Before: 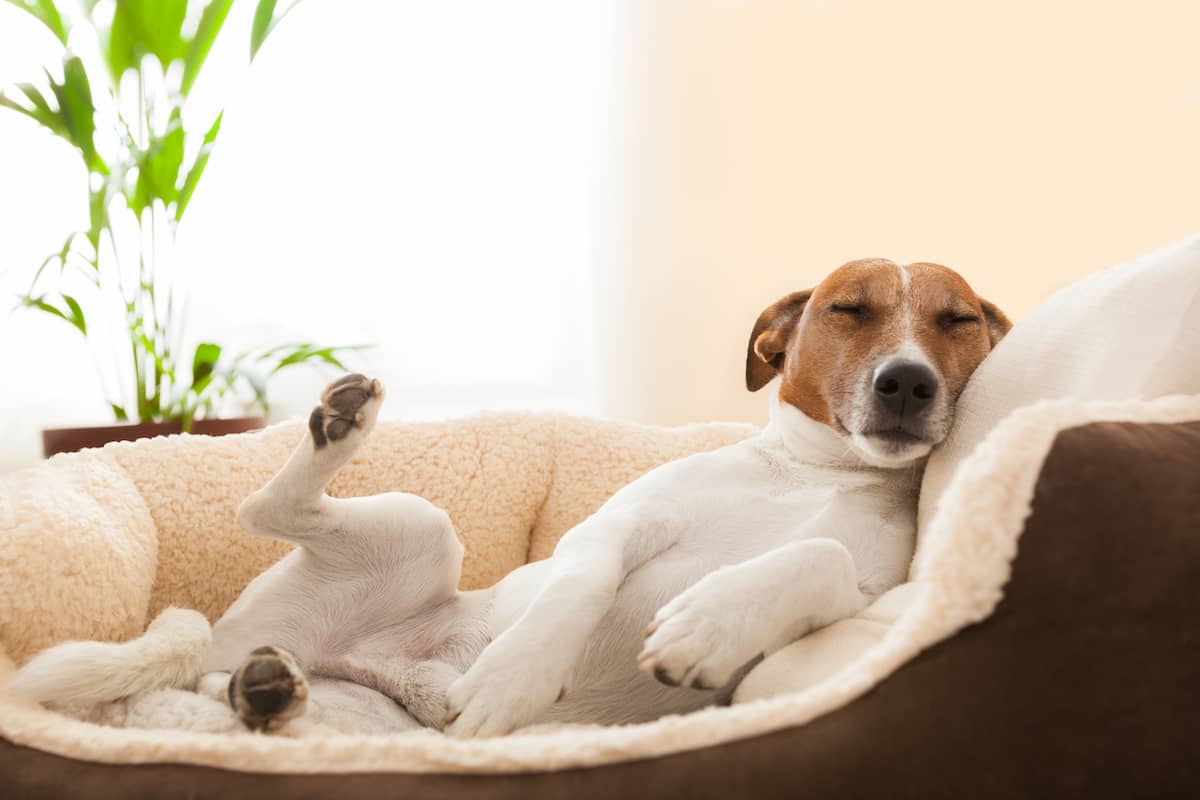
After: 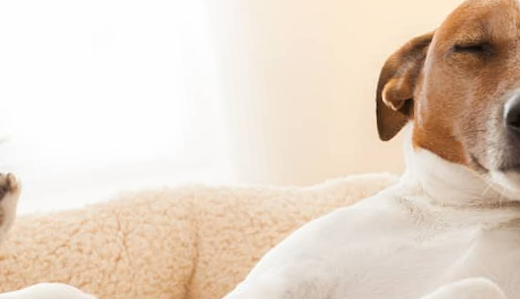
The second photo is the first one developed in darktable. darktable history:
crop: left 31.751%, top 32.172%, right 27.8%, bottom 35.83%
rotate and perspective: rotation -6.83°, automatic cropping off
